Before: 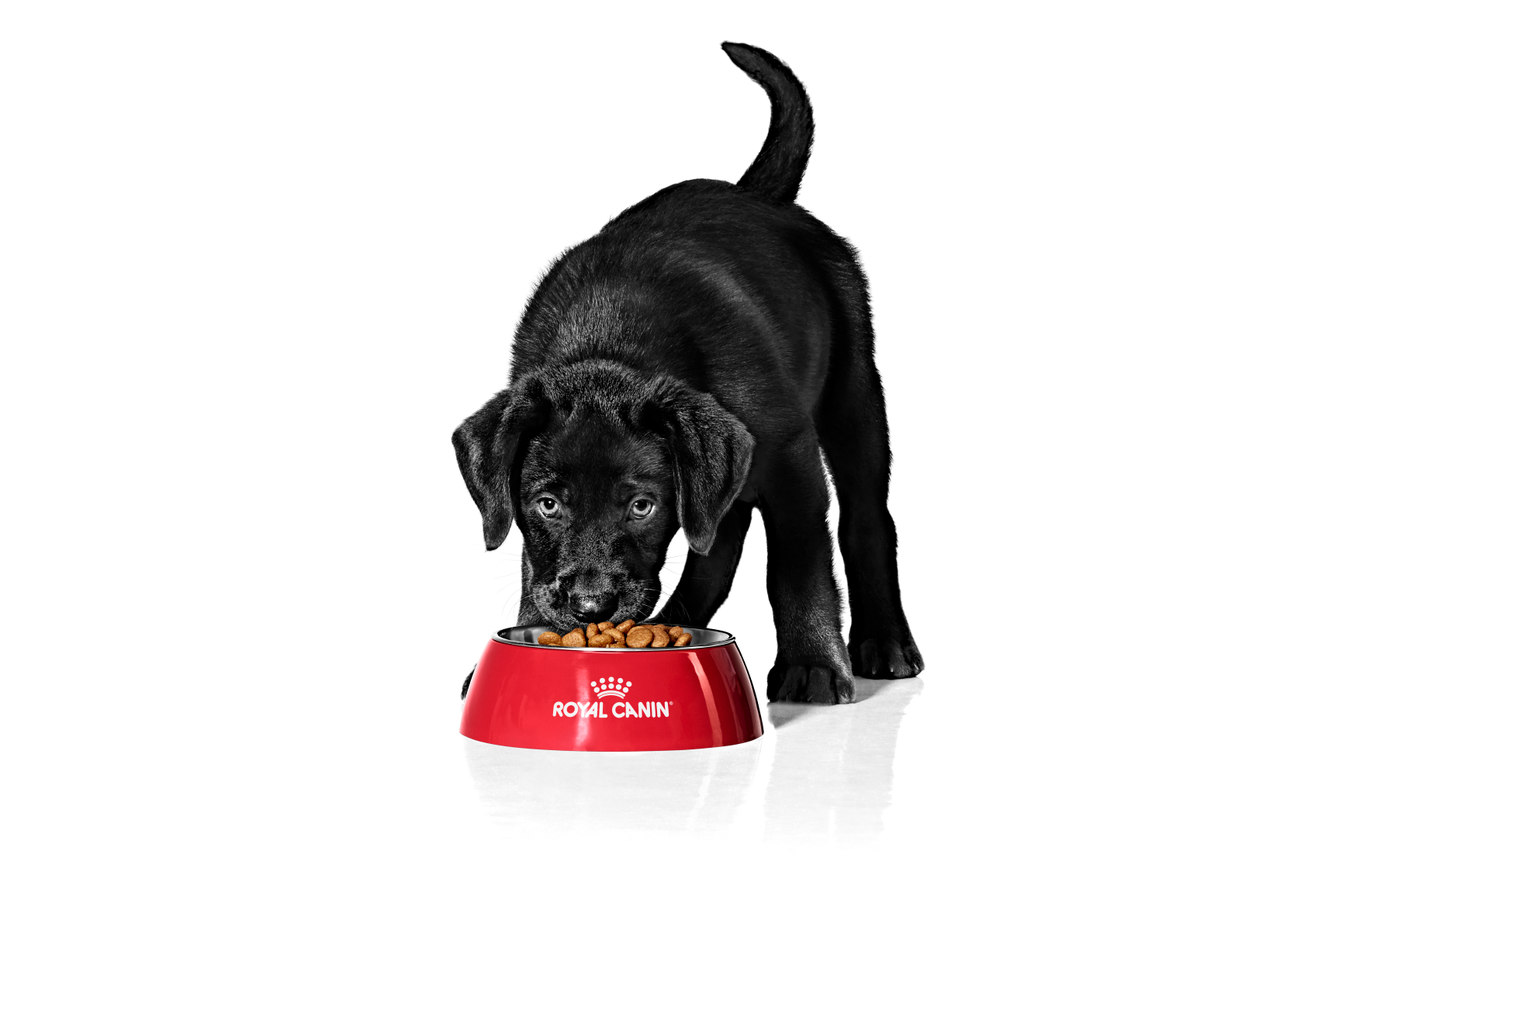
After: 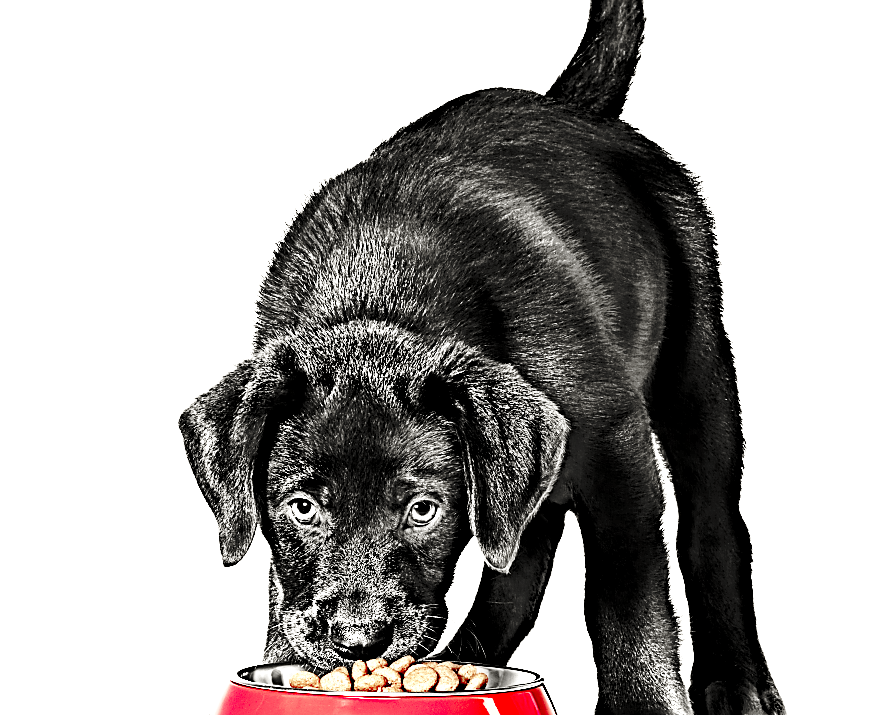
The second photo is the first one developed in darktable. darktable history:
sharpen: amount 0.986
crop: left 20.436%, top 10.906%, right 35.543%, bottom 34.892%
exposure: black level correction 0.001, exposure 1.398 EV, compensate exposure bias true, compensate highlight preservation false
local contrast: highlights 100%, shadows 102%, detail 120%, midtone range 0.2
base curve: curves: ch0 [(0, 0) (0.032, 0.037) (0.105, 0.228) (0.435, 0.76) (0.856, 0.983) (1, 1)], preserve colors none
color zones: curves: ch1 [(0, 0.831) (0.08, 0.771) (0.157, 0.268) (0.241, 0.207) (0.562, -0.005) (0.714, -0.013) (0.876, 0.01) (1, 0.831)]
color calibration: output R [0.994, 0.059, -0.119, 0], output G [-0.036, 1.09, -0.119, 0], output B [0.078, -0.108, 0.961, 0], x 0.328, y 0.346, temperature 5593.68 K
